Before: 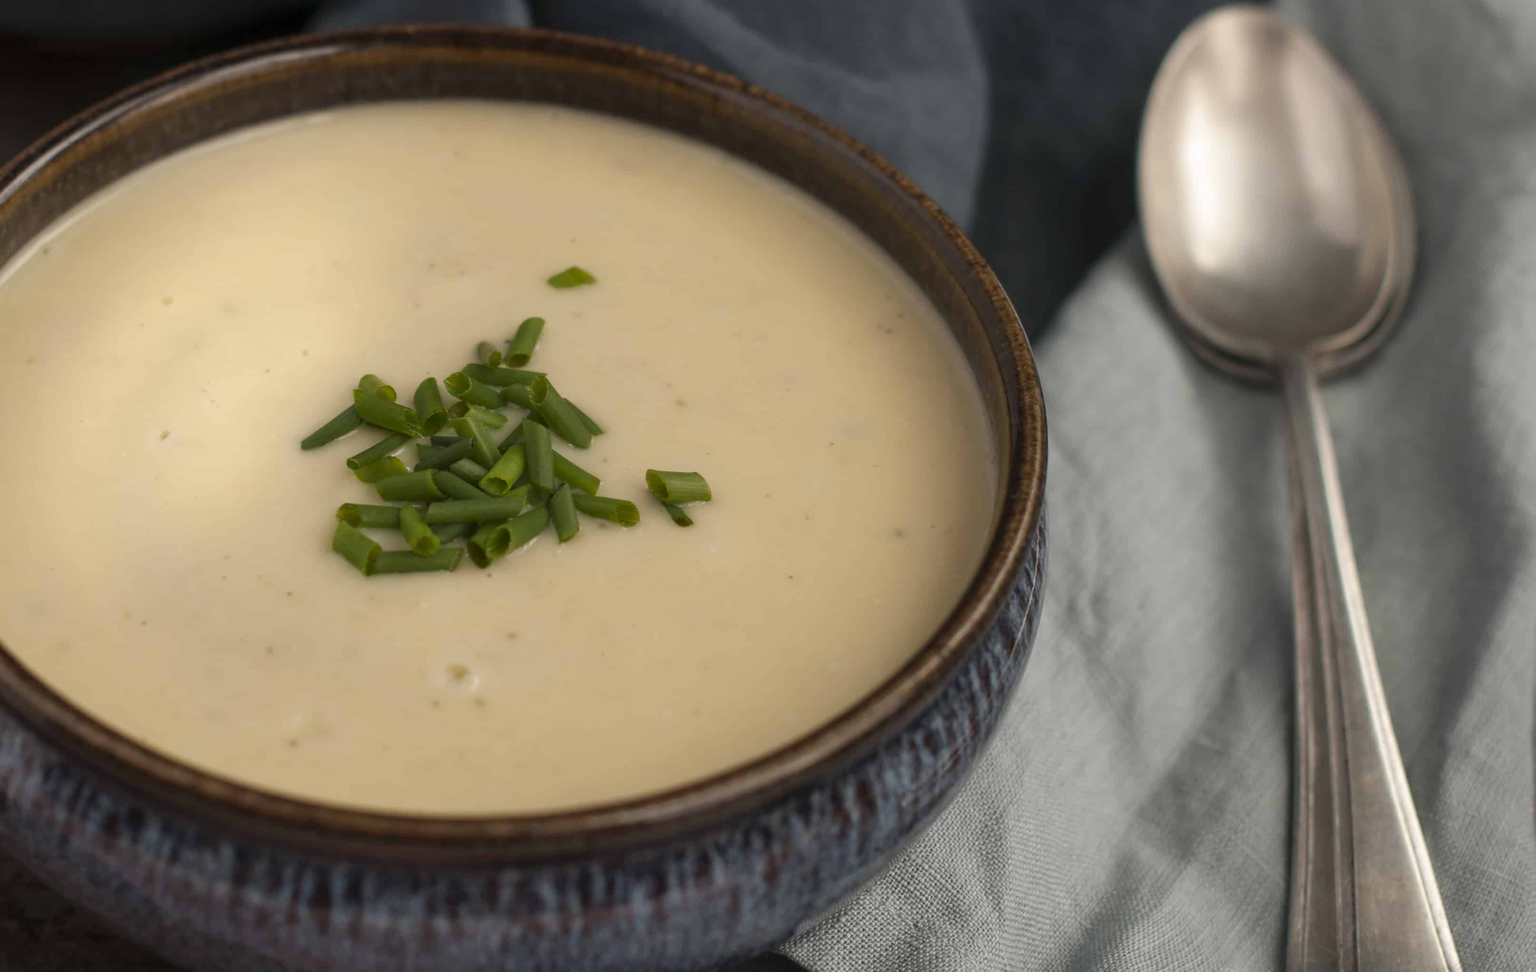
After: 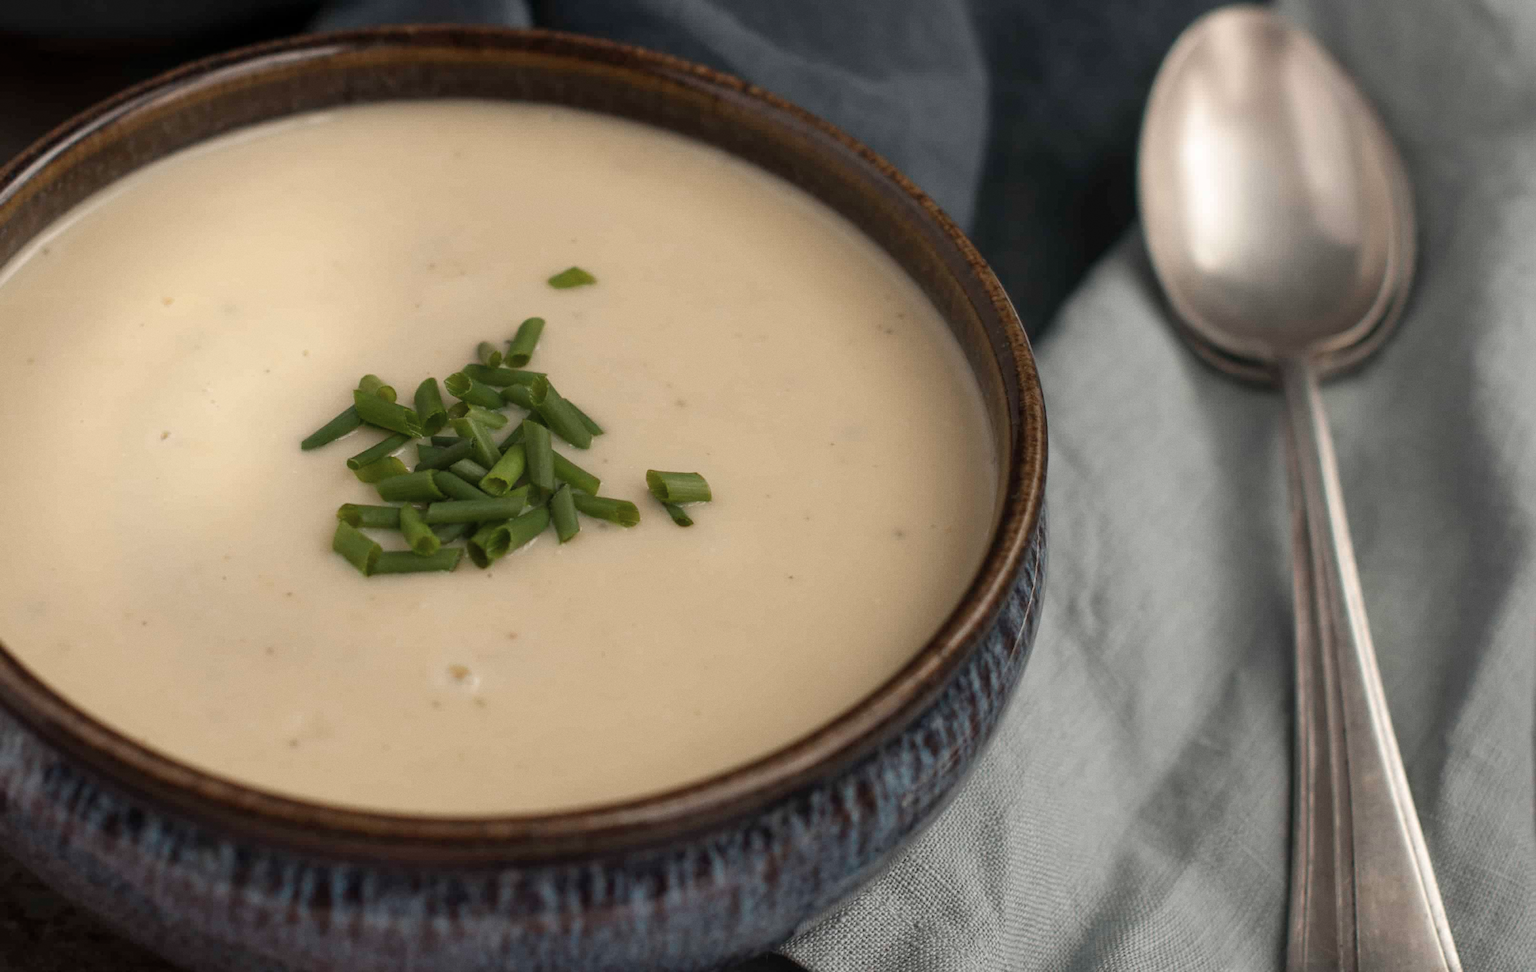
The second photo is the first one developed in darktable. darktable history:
grain: coarseness 0.09 ISO, strength 16.61%
color zones: curves: ch0 [(0, 0.5) (0.143, 0.5) (0.286, 0.5) (0.429, 0.504) (0.571, 0.5) (0.714, 0.509) (0.857, 0.5) (1, 0.5)]; ch1 [(0, 0.425) (0.143, 0.425) (0.286, 0.375) (0.429, 0.405) (0.571, 0.5) (0.714, 0.47) (0.857, 0.425) (1, 0.435)]; ch2 [(0, 0.5) (0.143, 0.5) (0.286, 0.5) (0.429, 0.517) (0.571, 0.5) (0.714, 0.51) (0.857, 0.5) (1, 0.5)]
